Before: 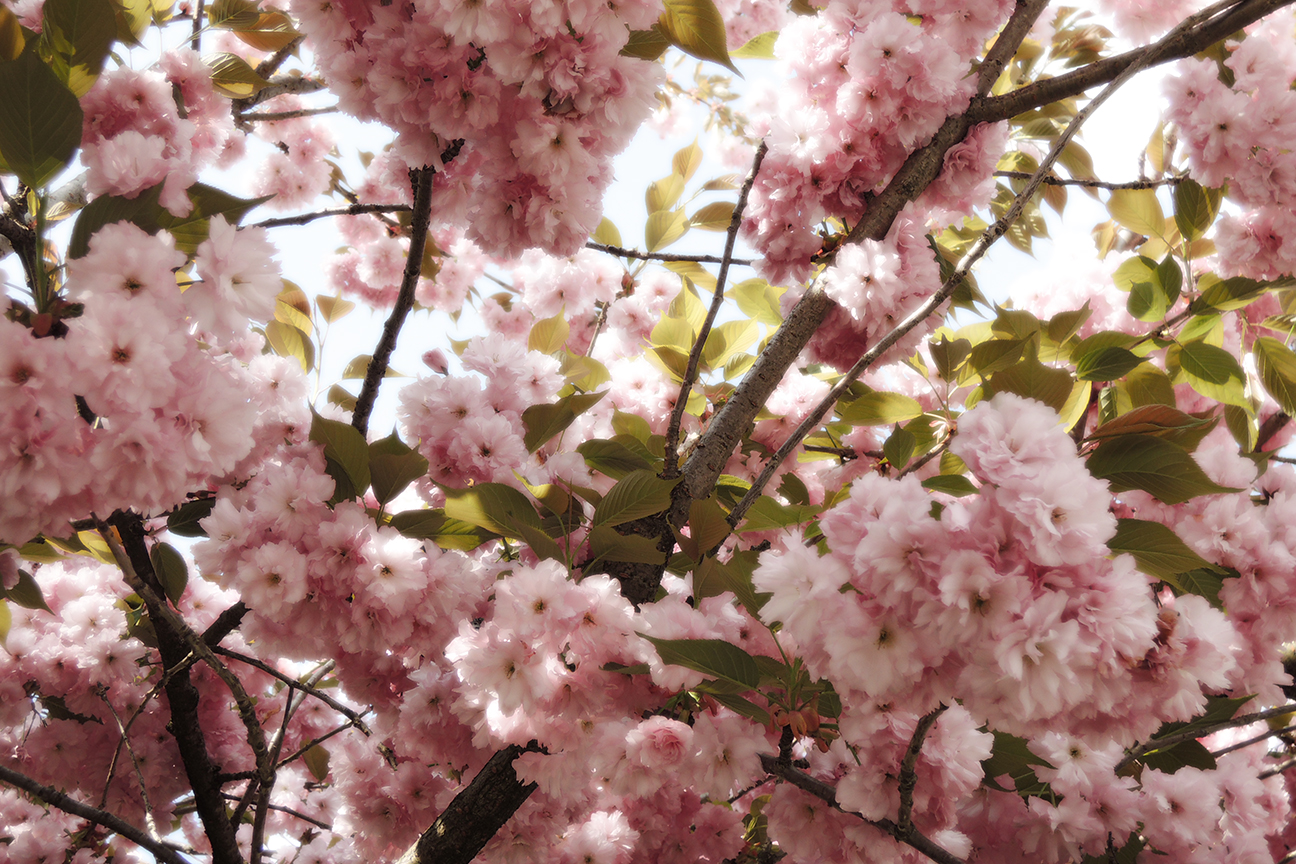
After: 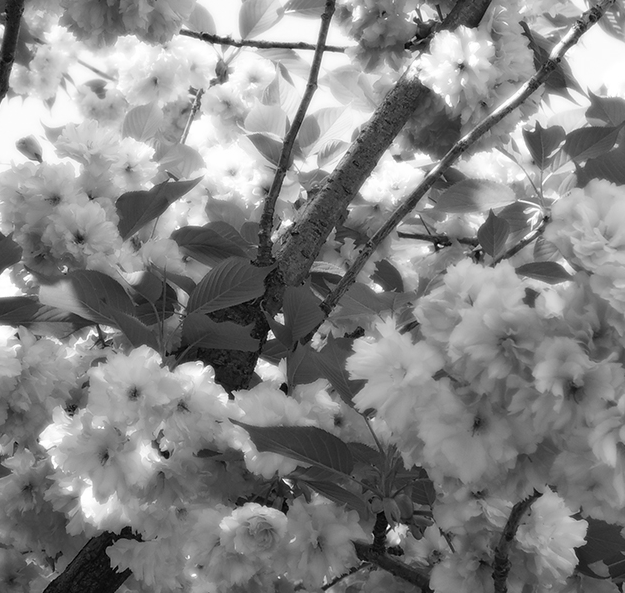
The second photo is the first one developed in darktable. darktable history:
monochrome: on, module defaults
crop: left 31.379%, top 24.658%, right 20.326%, bottom 6.628%
